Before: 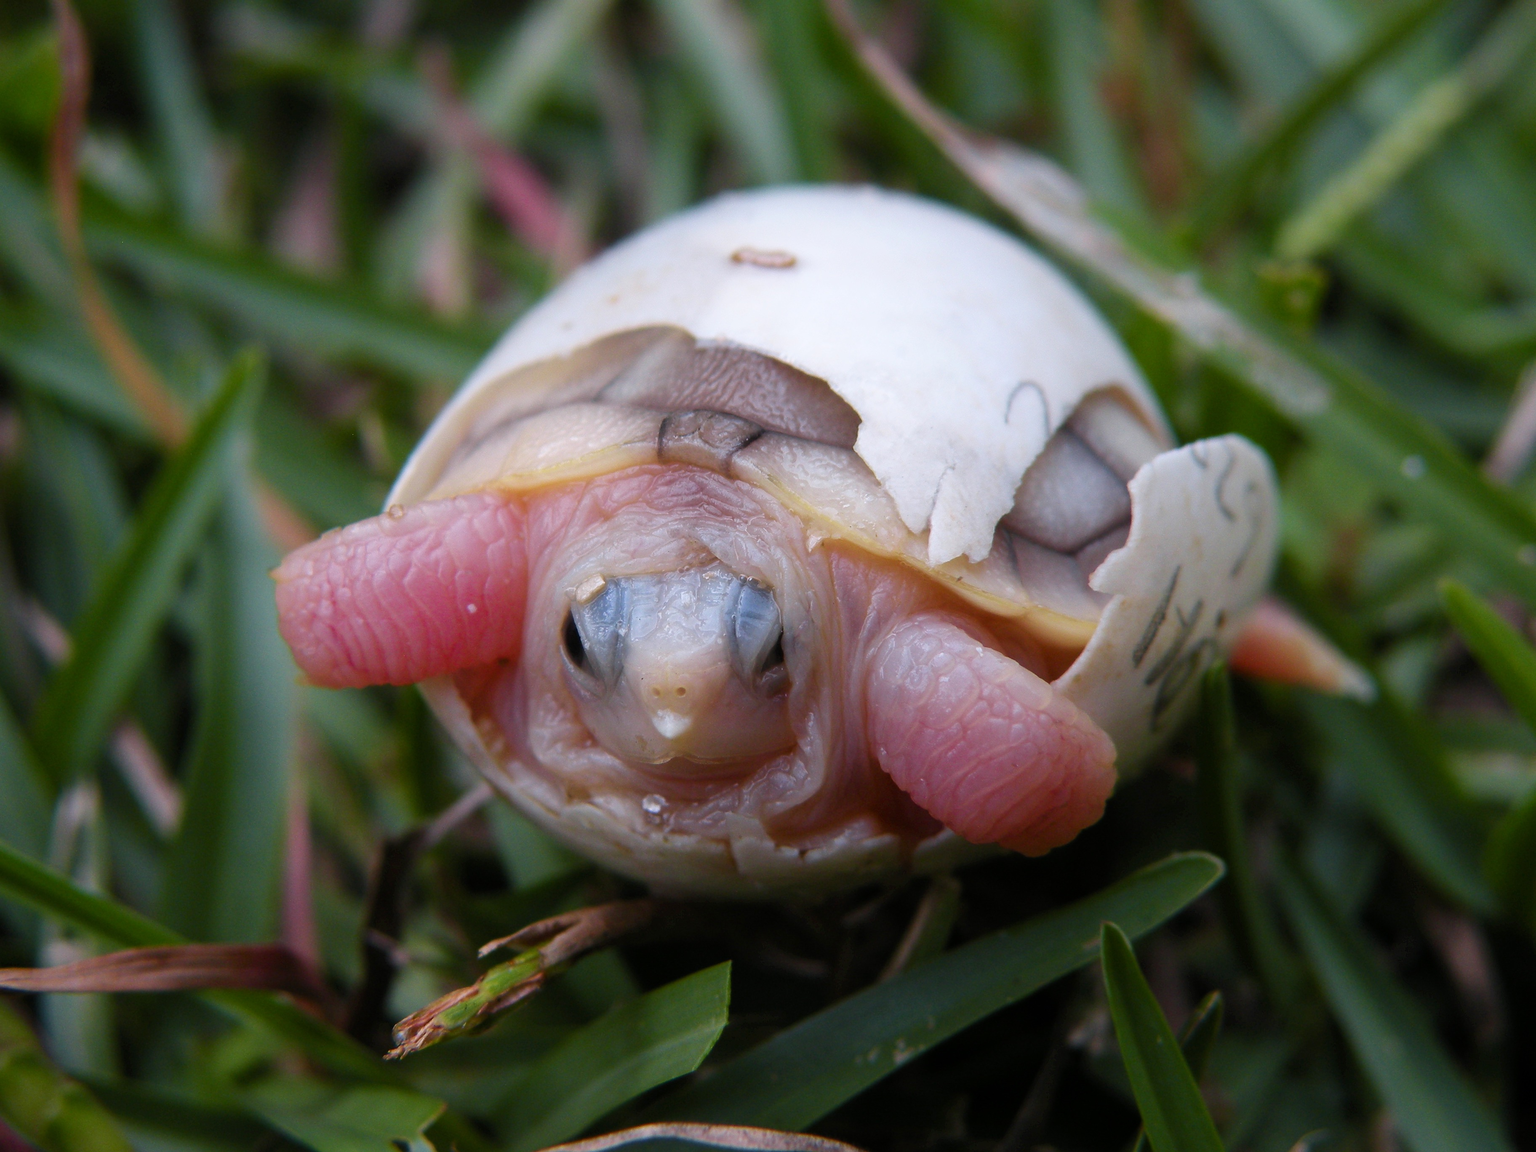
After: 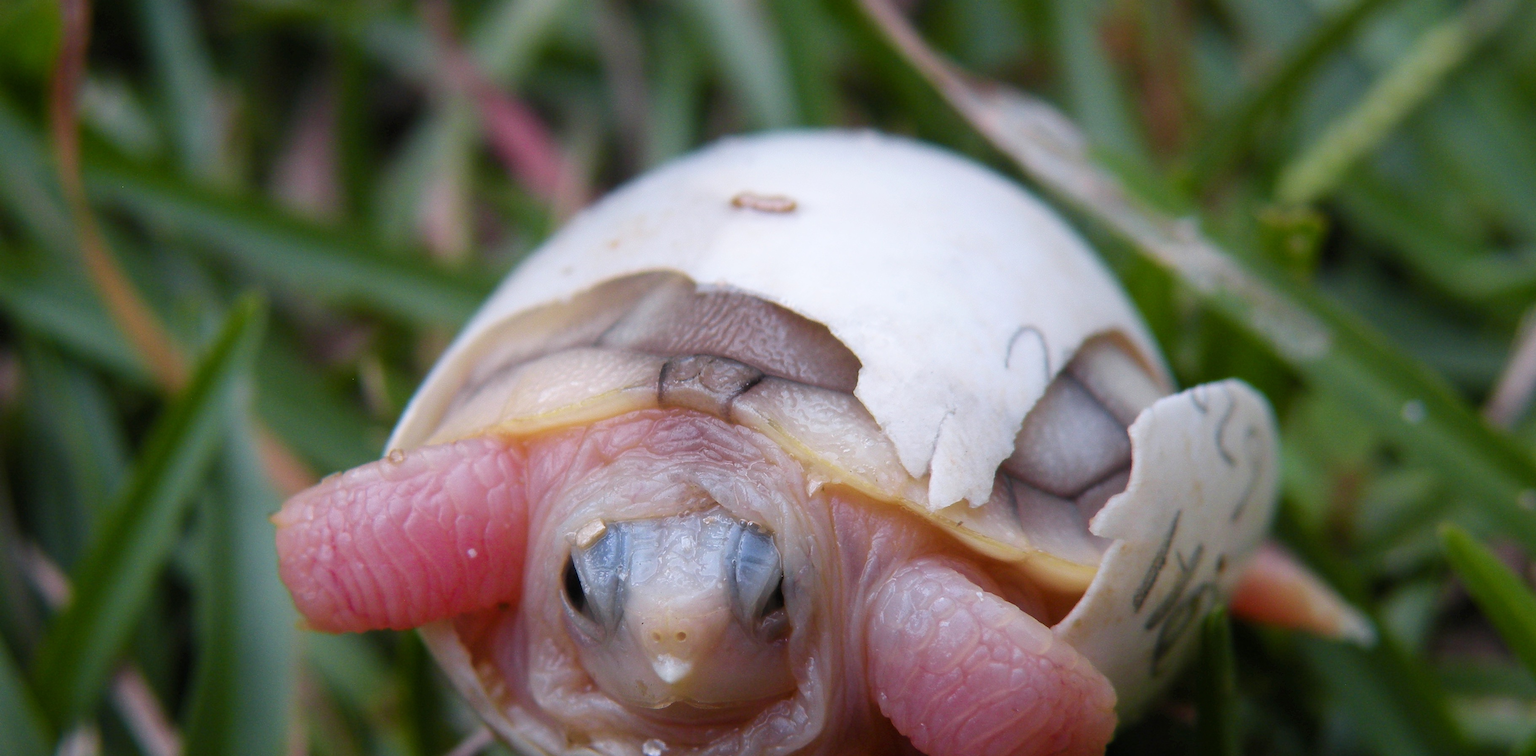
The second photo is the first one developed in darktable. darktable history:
crop and rotate: top 4.848%, bottom 29.503%
base curve: exposure shift 0, preserve colors none
